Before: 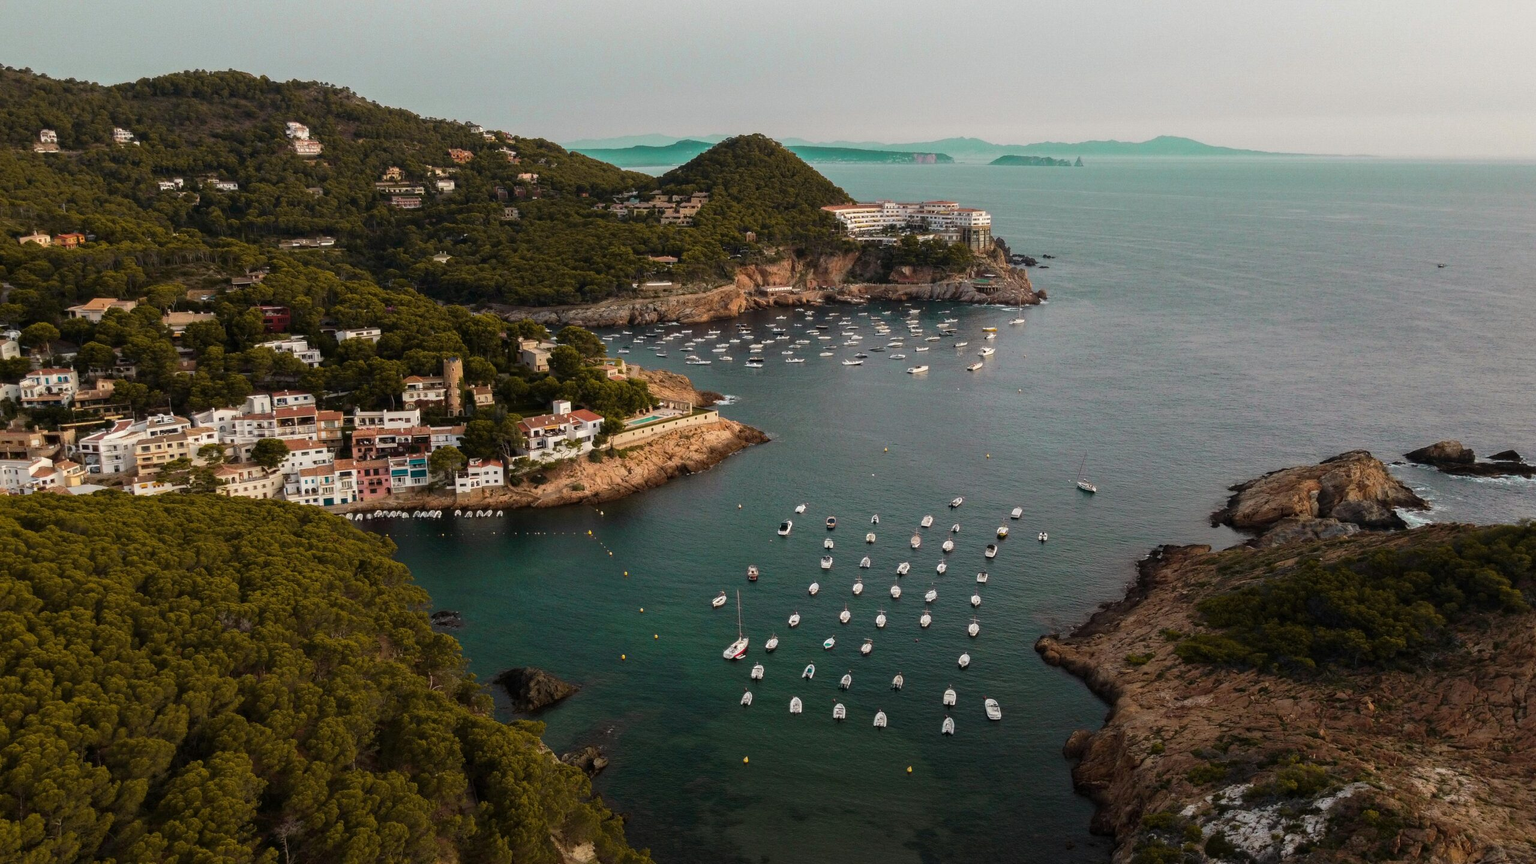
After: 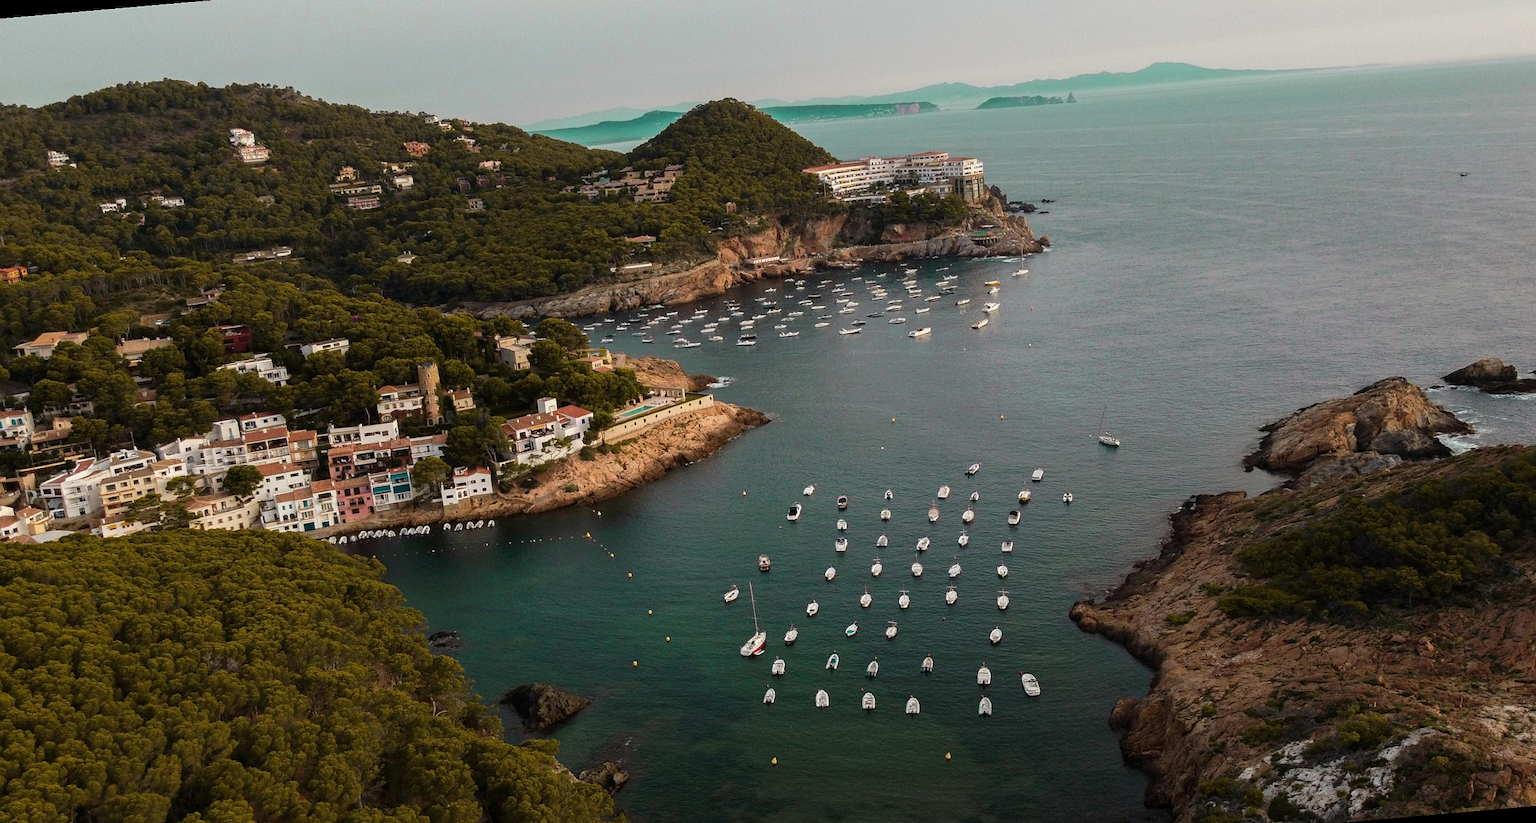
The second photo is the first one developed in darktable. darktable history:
sharpen: radius 1
rotate and perspective: rotation -5°, crop left 0.05, crop right 0.952, crop top 0.11, crop bottom 0.89
